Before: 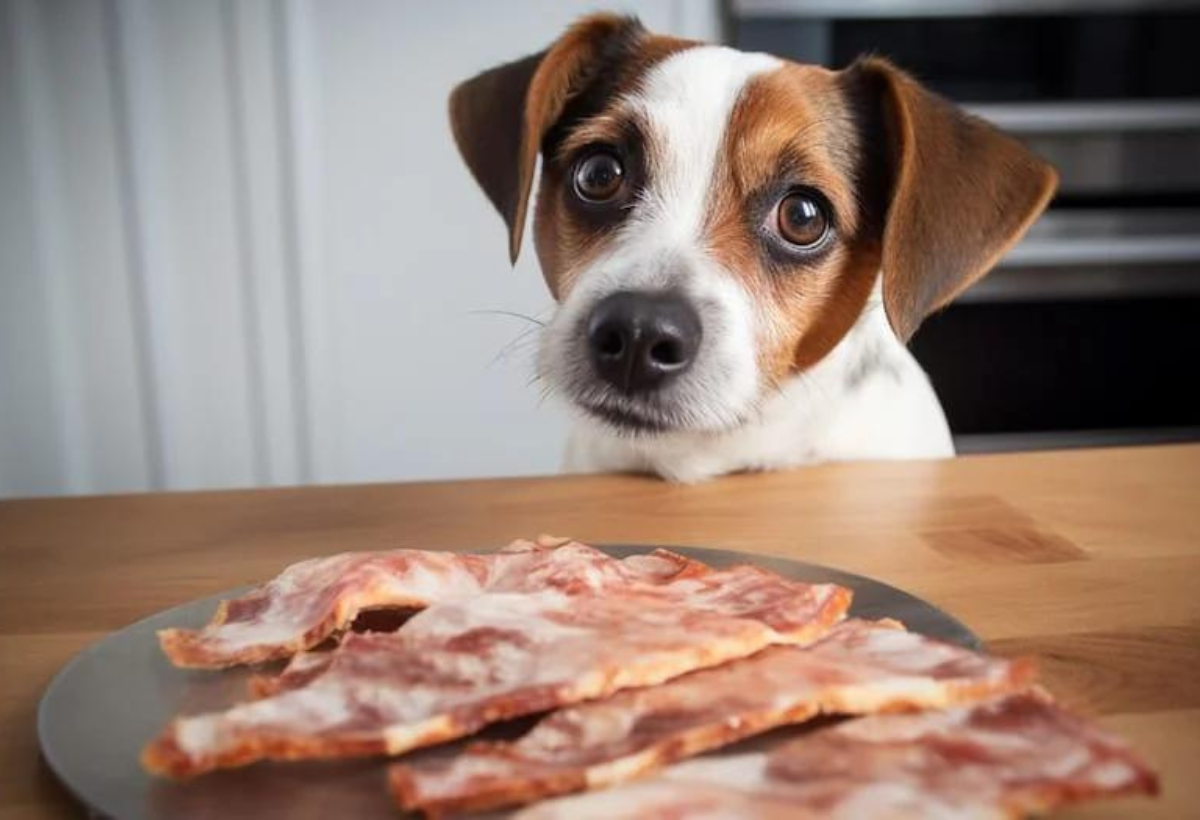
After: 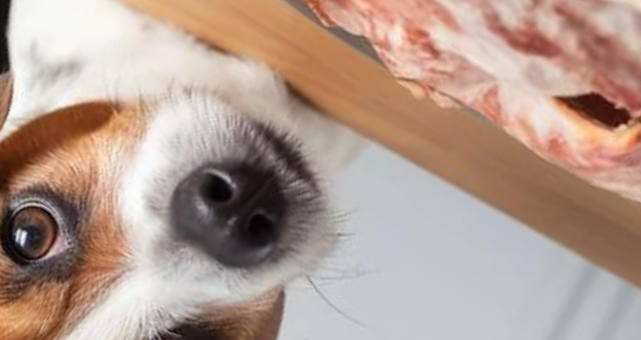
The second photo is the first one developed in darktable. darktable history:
crop and rotate: angle 148.53°, left 9.141%, top 15.666%, right 4.481%, bottom 17.112%
